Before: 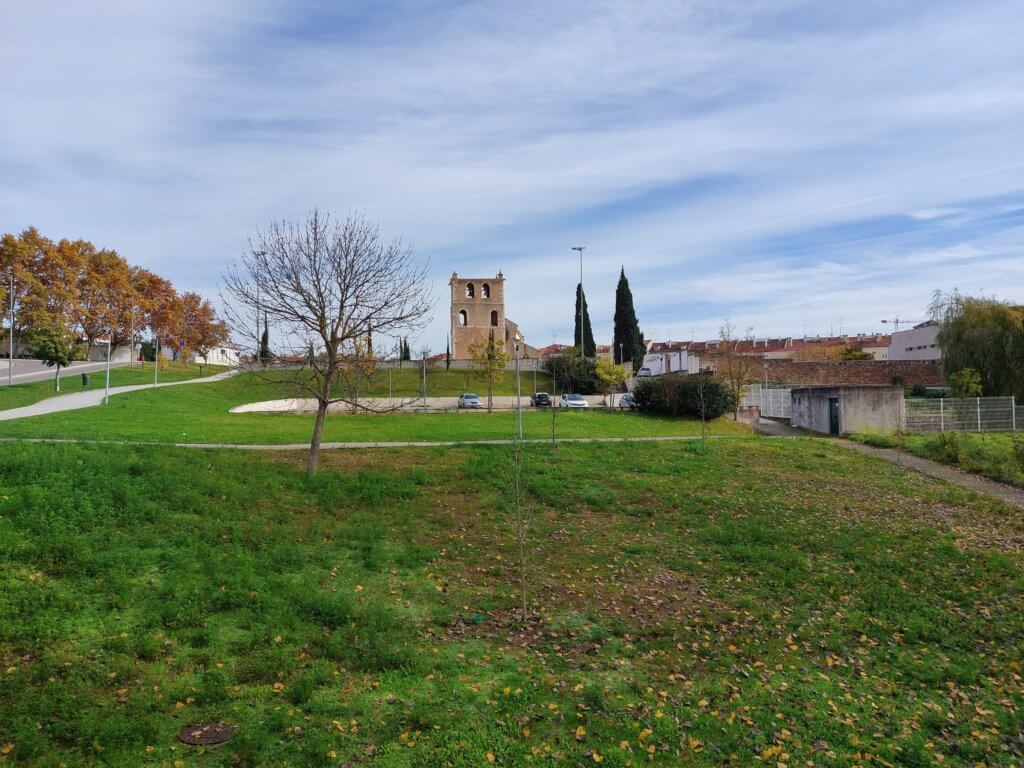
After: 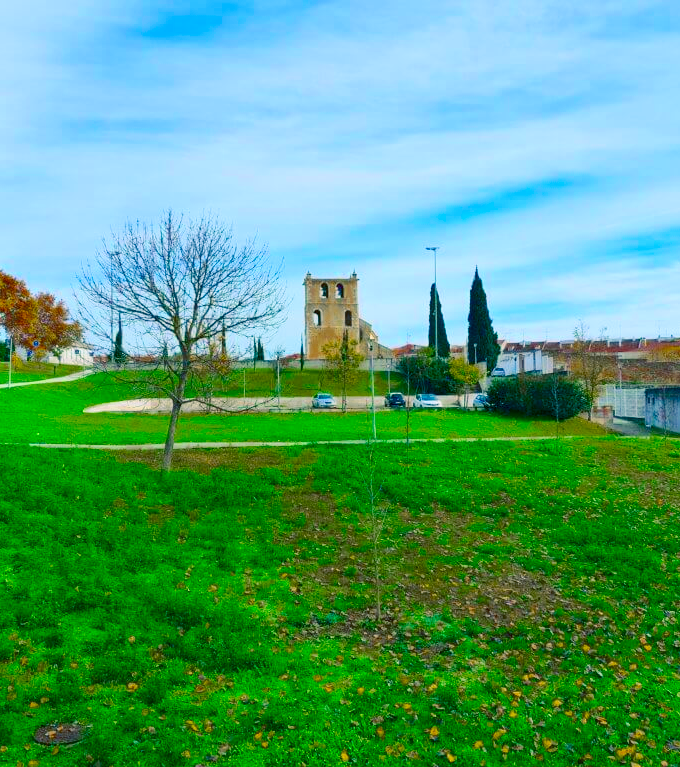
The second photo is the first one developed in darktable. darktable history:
color zones: curves: ch0 [(0.11, 0.396) (0.195, 0.36) (0.25, 0.5) (0.303, 0.412) (0.357, 0.544) (0.75, 0.5) (0.967, 0.328)]; ch1 [(0, 0.468) (0.112, 0.512) (0.202, 0.6) (0.25, 0.5) (0.307, 0.352) (0.357, 0.544) (0.75, 0.5) (0.963, 0.524)]
crop and rotate: left 14.304%, right 19.227%
contrast brightness saturation: contrast 0.174, saturation 0.301
color balance rgb: shadows lift › luminance -21.988%, shadows lift › chroma 6.696%, shadows lift › hue 271.75°, power › chroma 2.176%, power › hue 164.36°, linear chroma grading › global chroma 14.938%, perceptual saturation grading › global saturation 19.564%, perceptual brilliance grading › global brilliance 10.063%, perceptual brilliance grading › shadows 15.034%, contrast -20.025%
